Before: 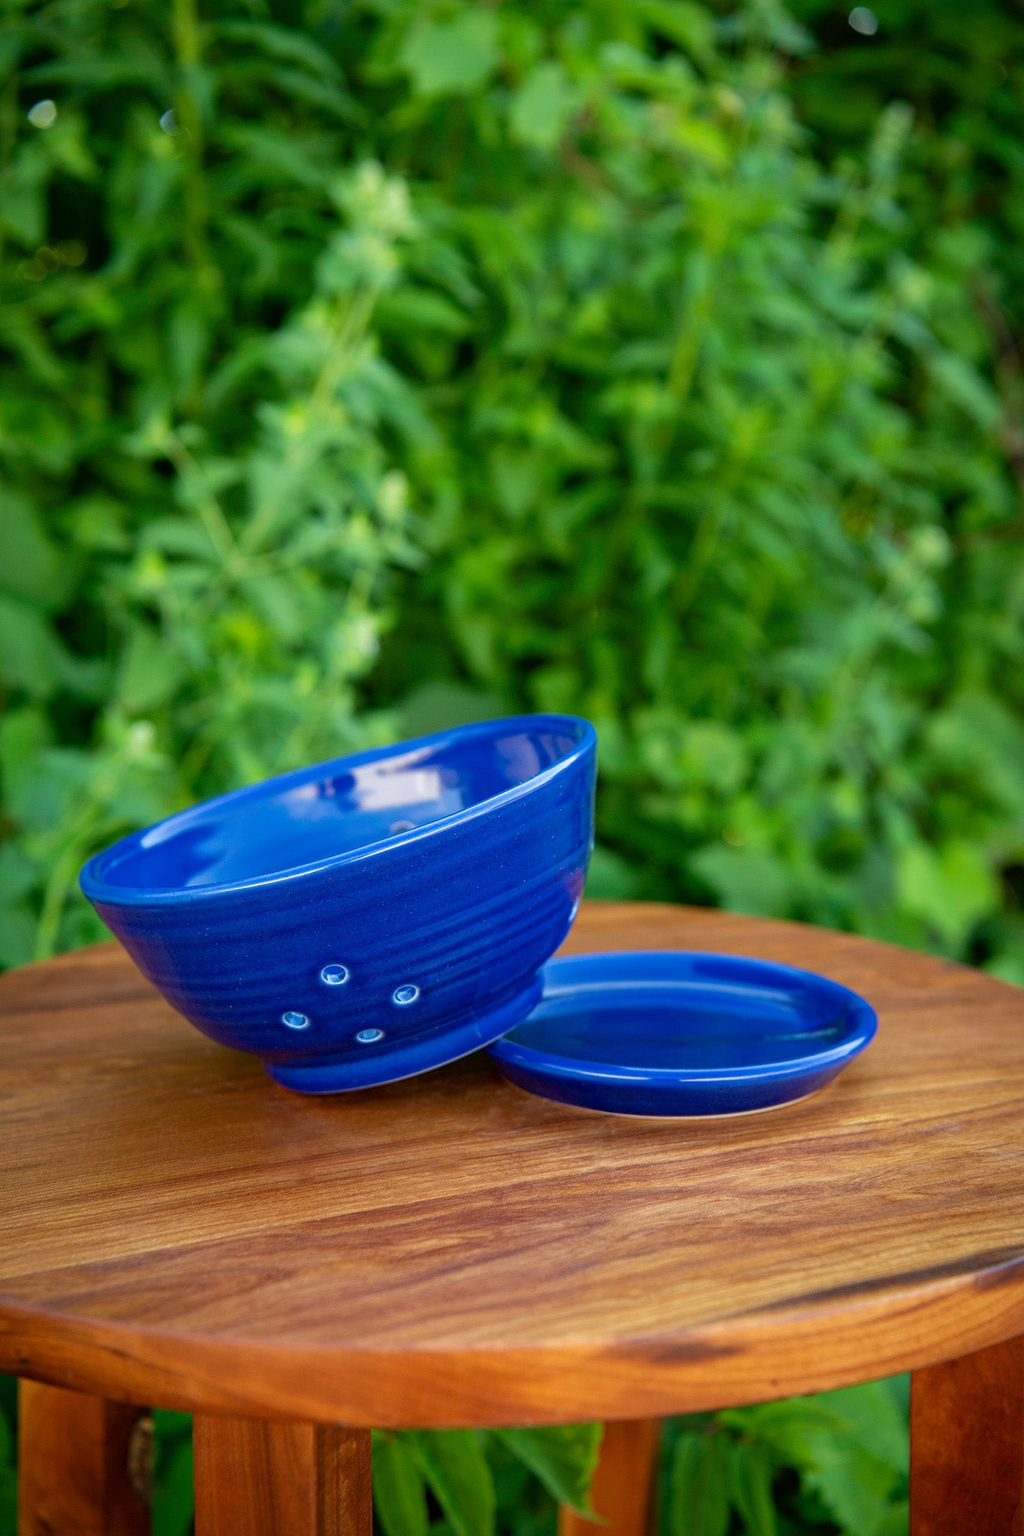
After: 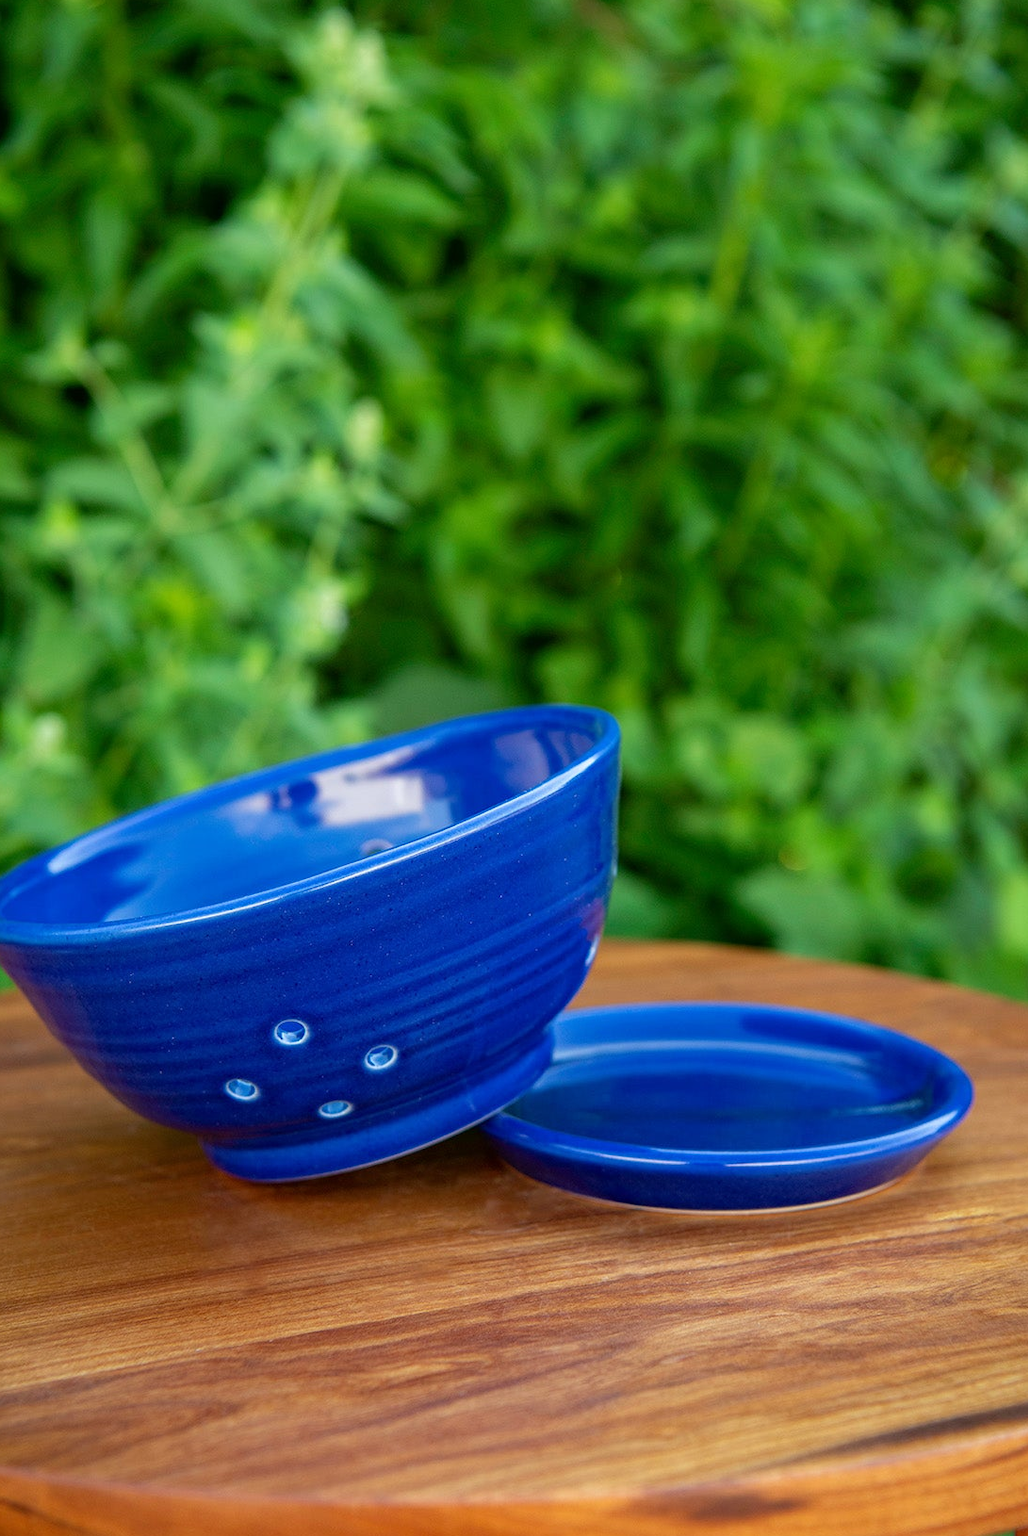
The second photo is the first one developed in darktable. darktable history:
crop and rotate: left 10.054%, top 10.003%, right 9.957%, bottom 10.369%
